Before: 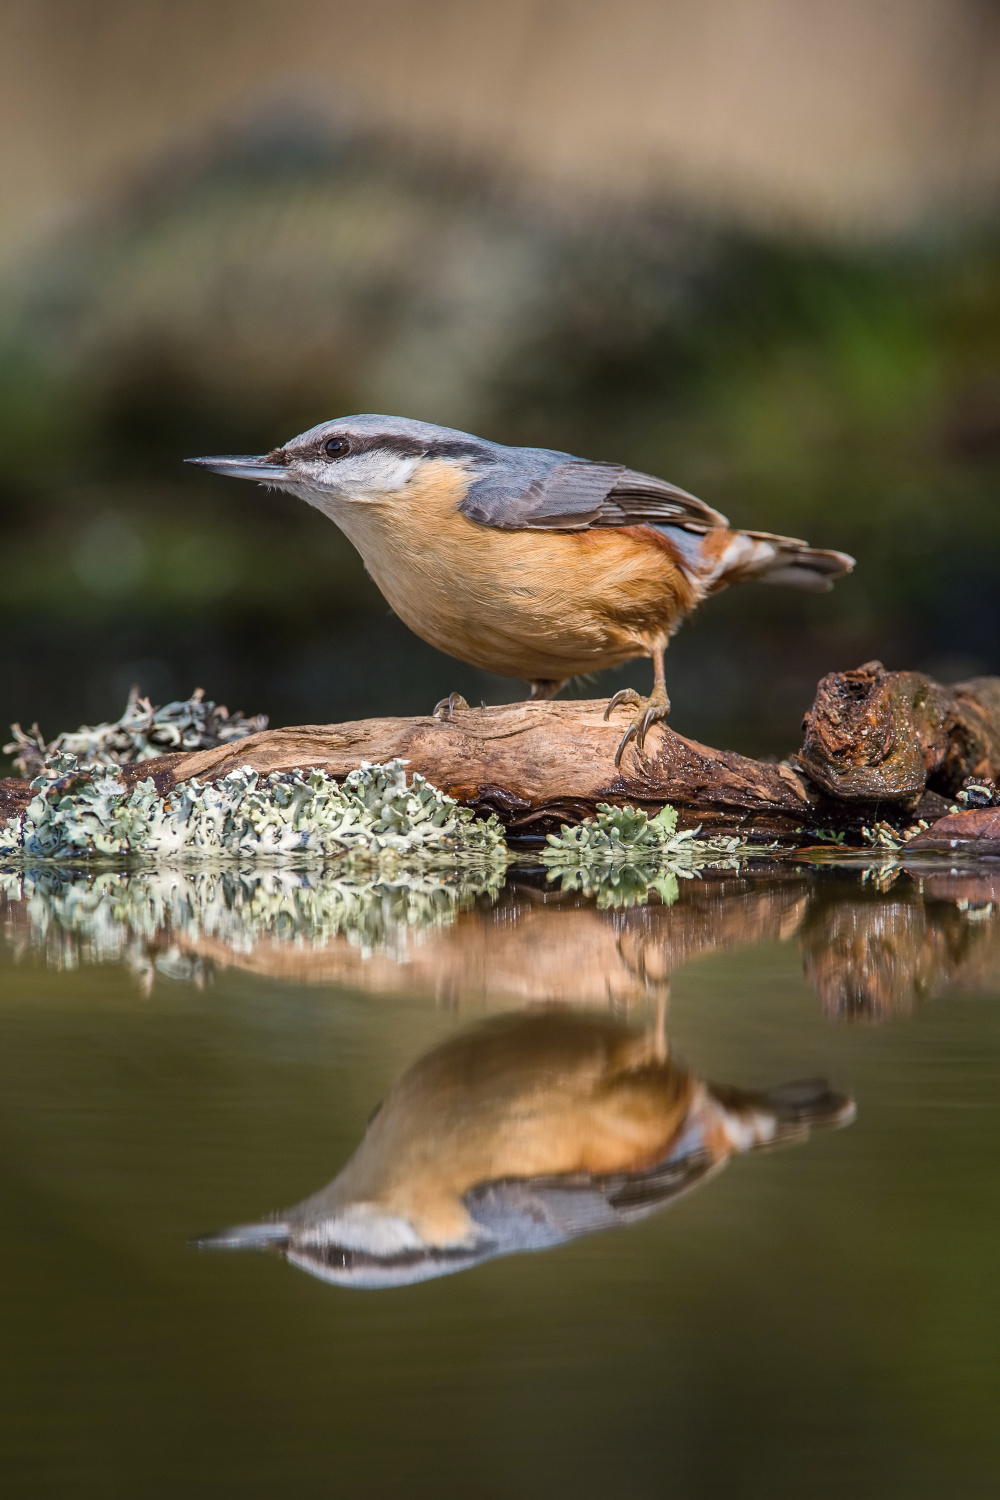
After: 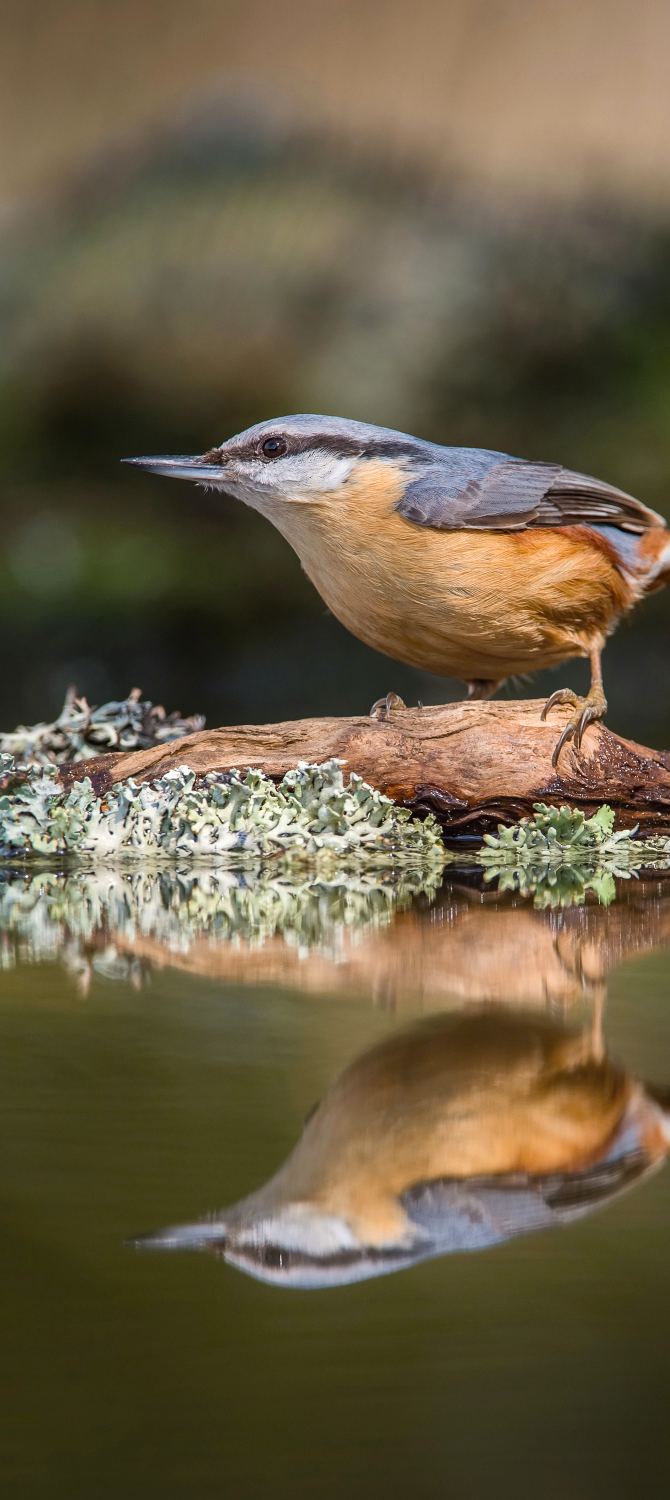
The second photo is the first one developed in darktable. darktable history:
crop and rotate: left 6.33%, right 26.573%
color correction: highlights b* -0.013, saturation 1.12
